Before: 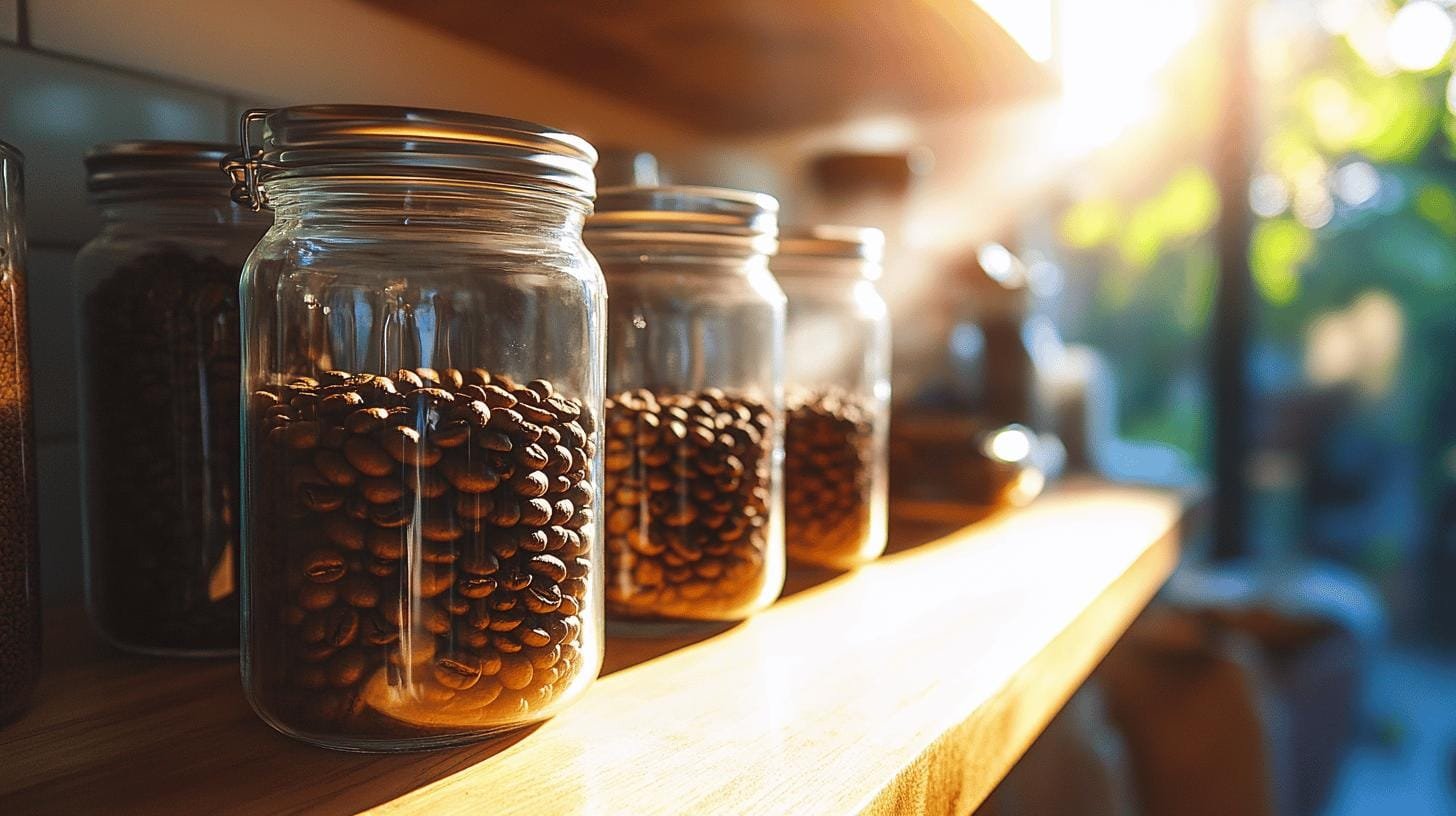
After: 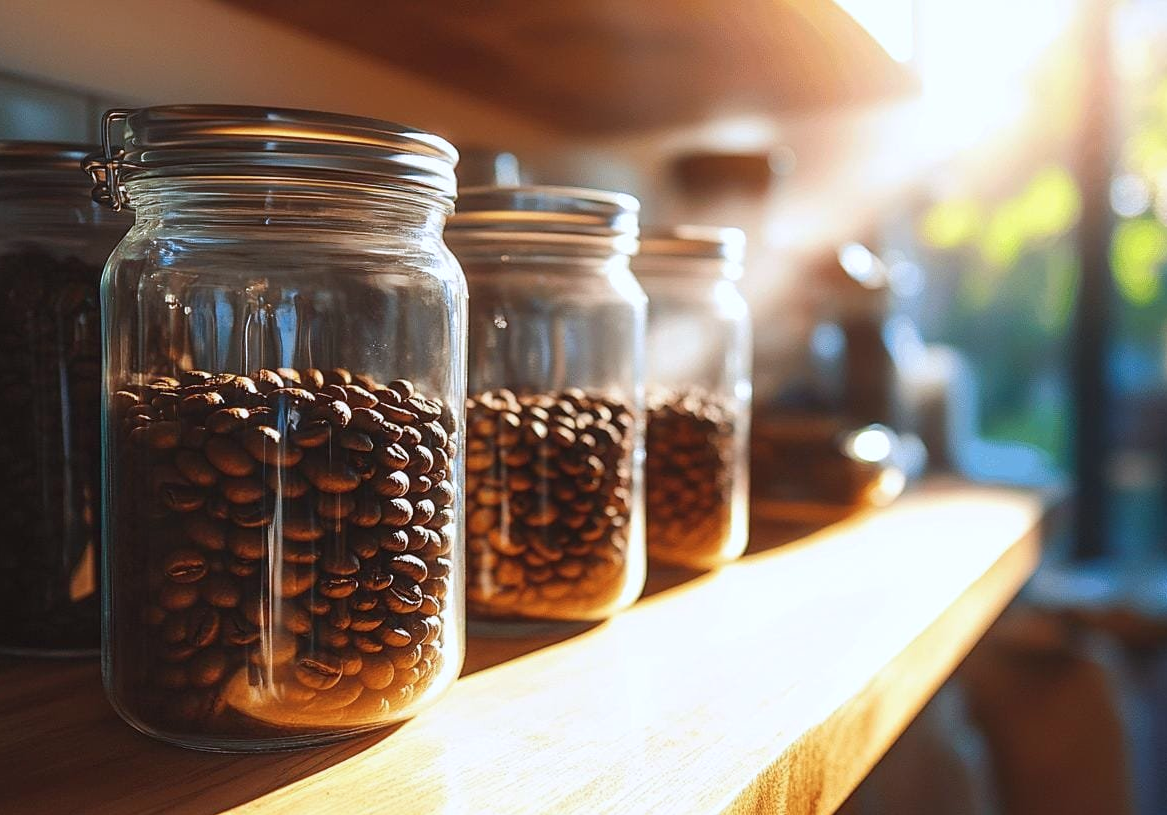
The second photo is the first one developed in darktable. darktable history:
crop and rotate: left 9.597%, right 10.195%
color correction: highlights a* -0.772, highlights b* -8.92
